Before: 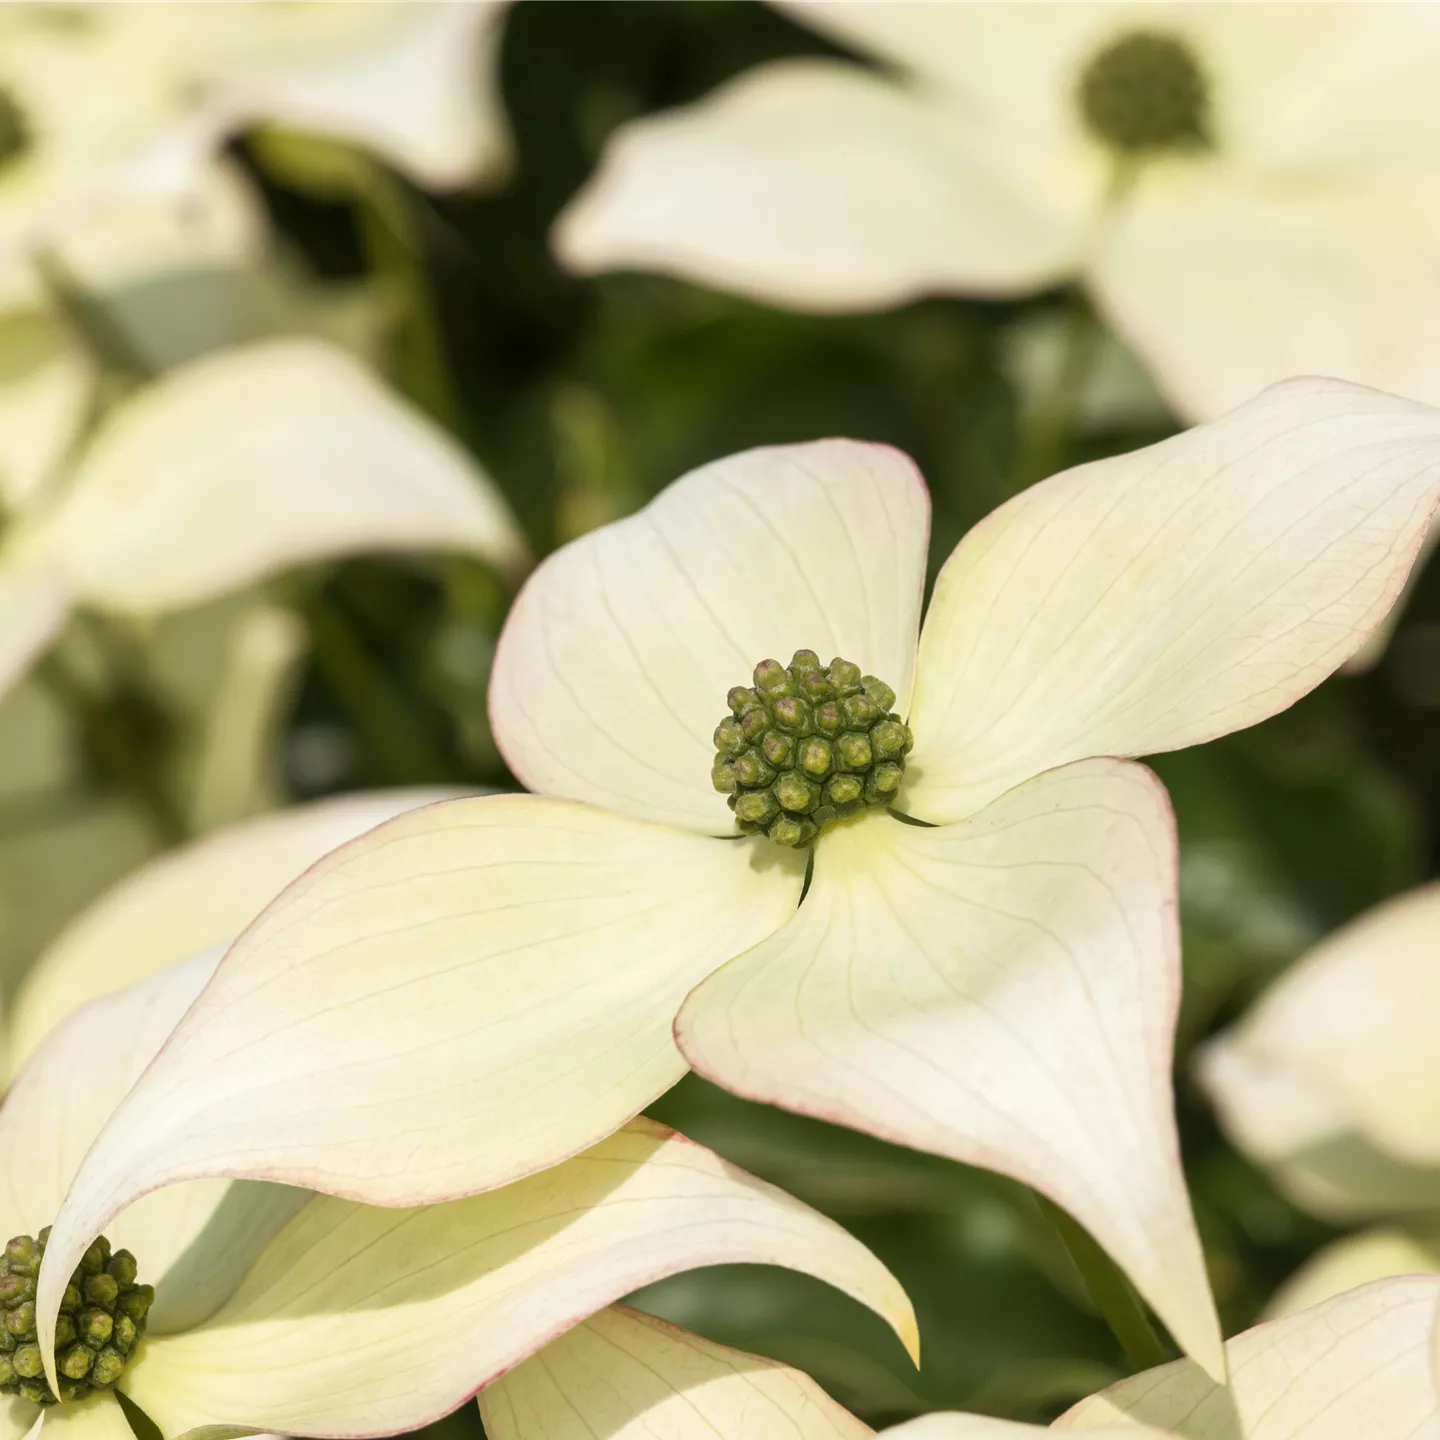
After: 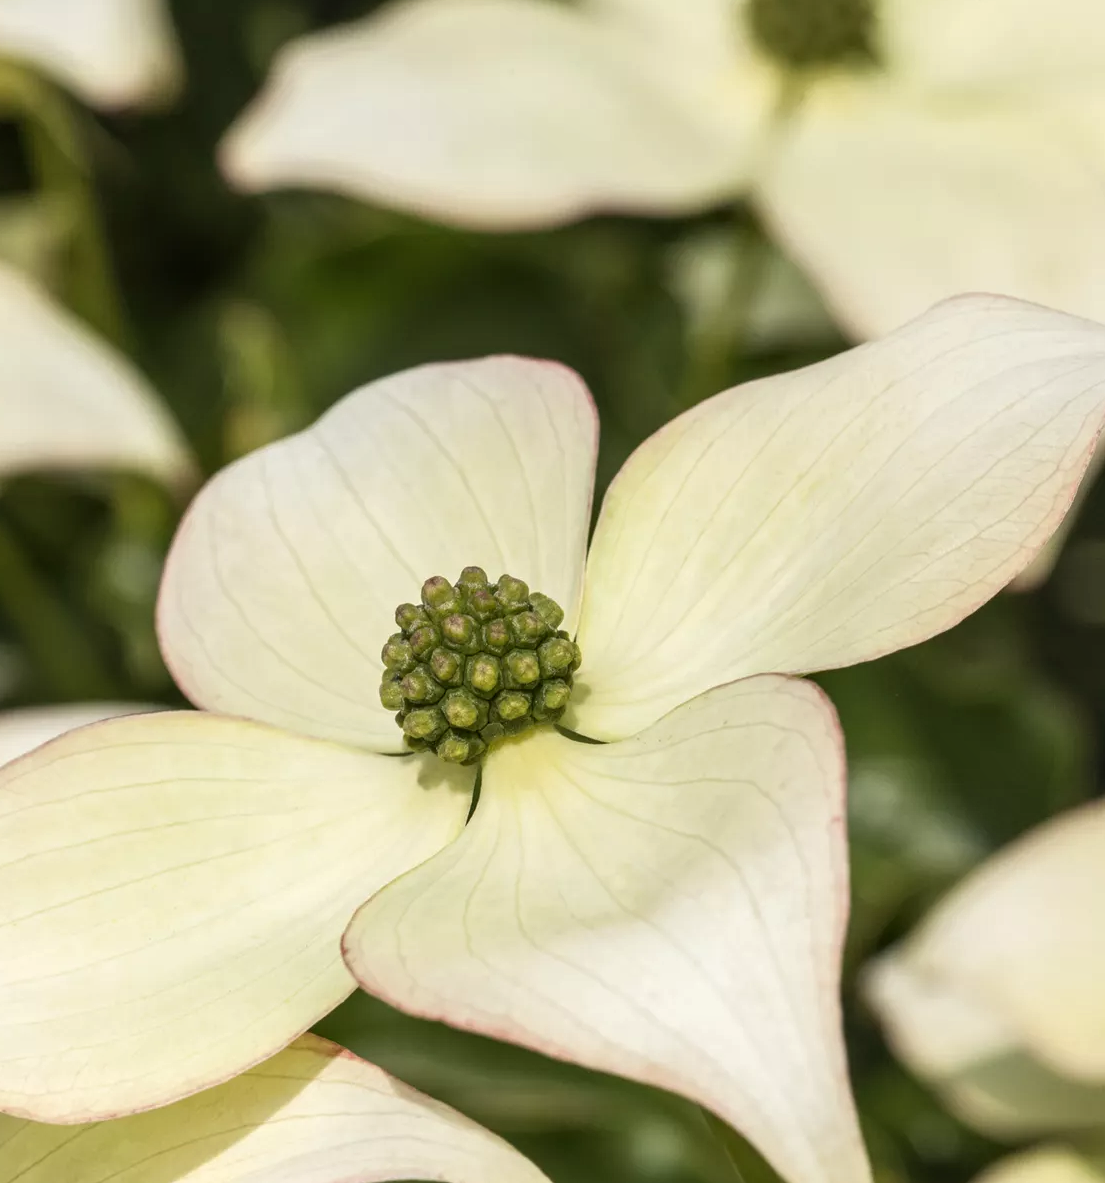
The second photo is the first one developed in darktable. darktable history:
crop: left 23.095%, top 5.827%, bottom 11.854%
local contrast: on, module defaults
